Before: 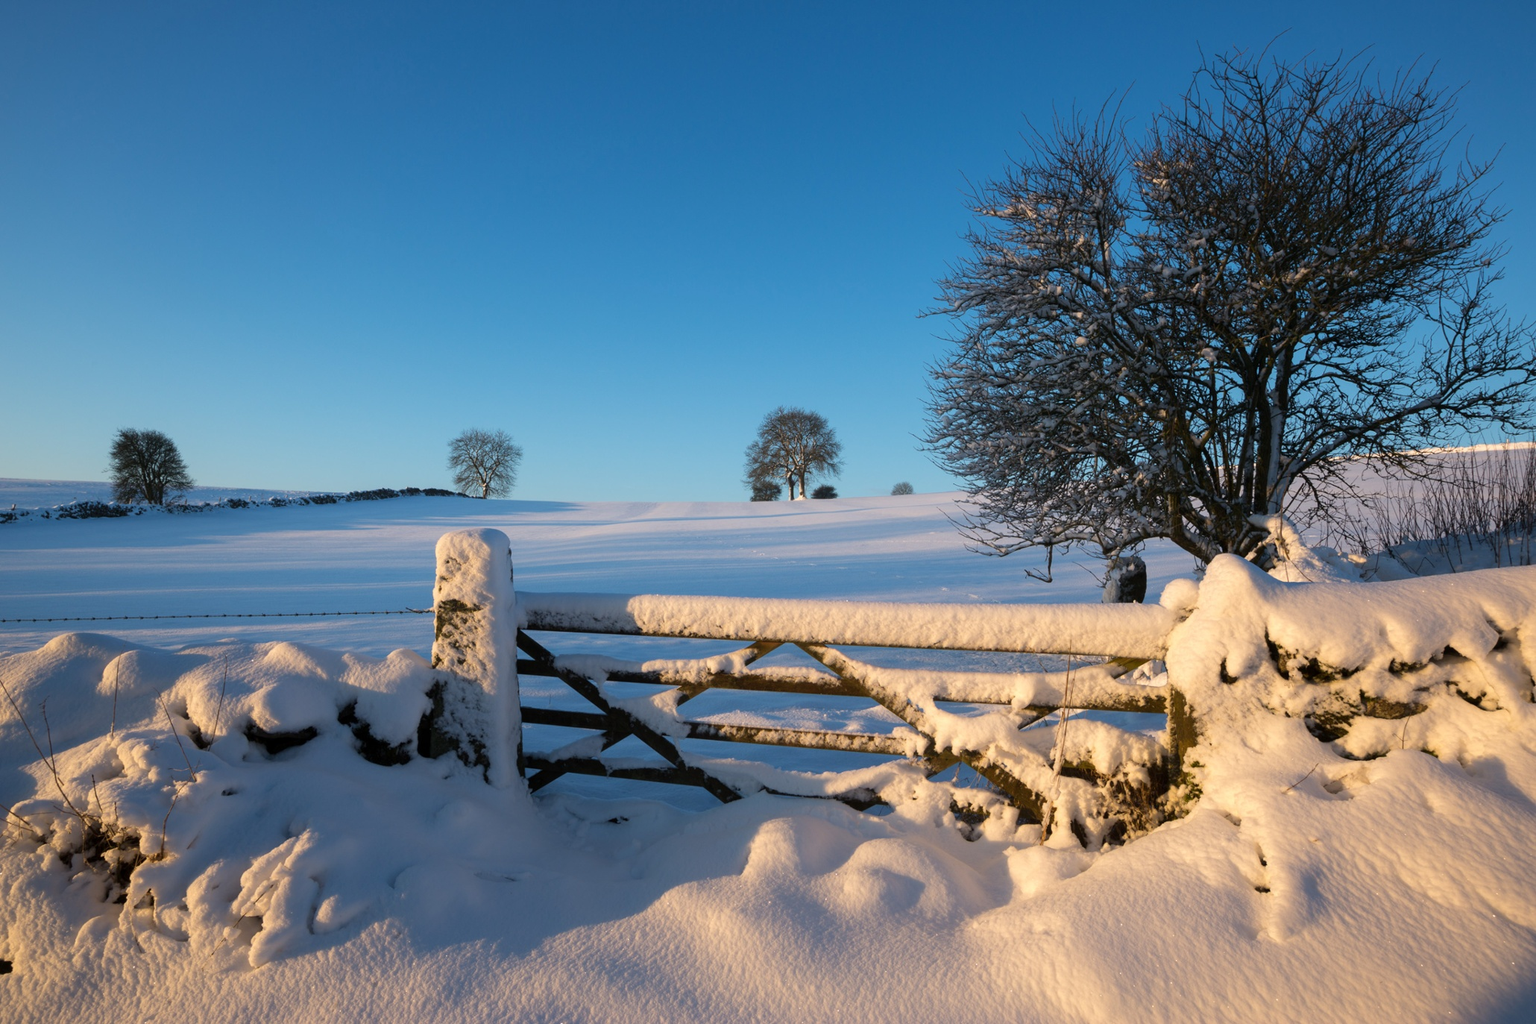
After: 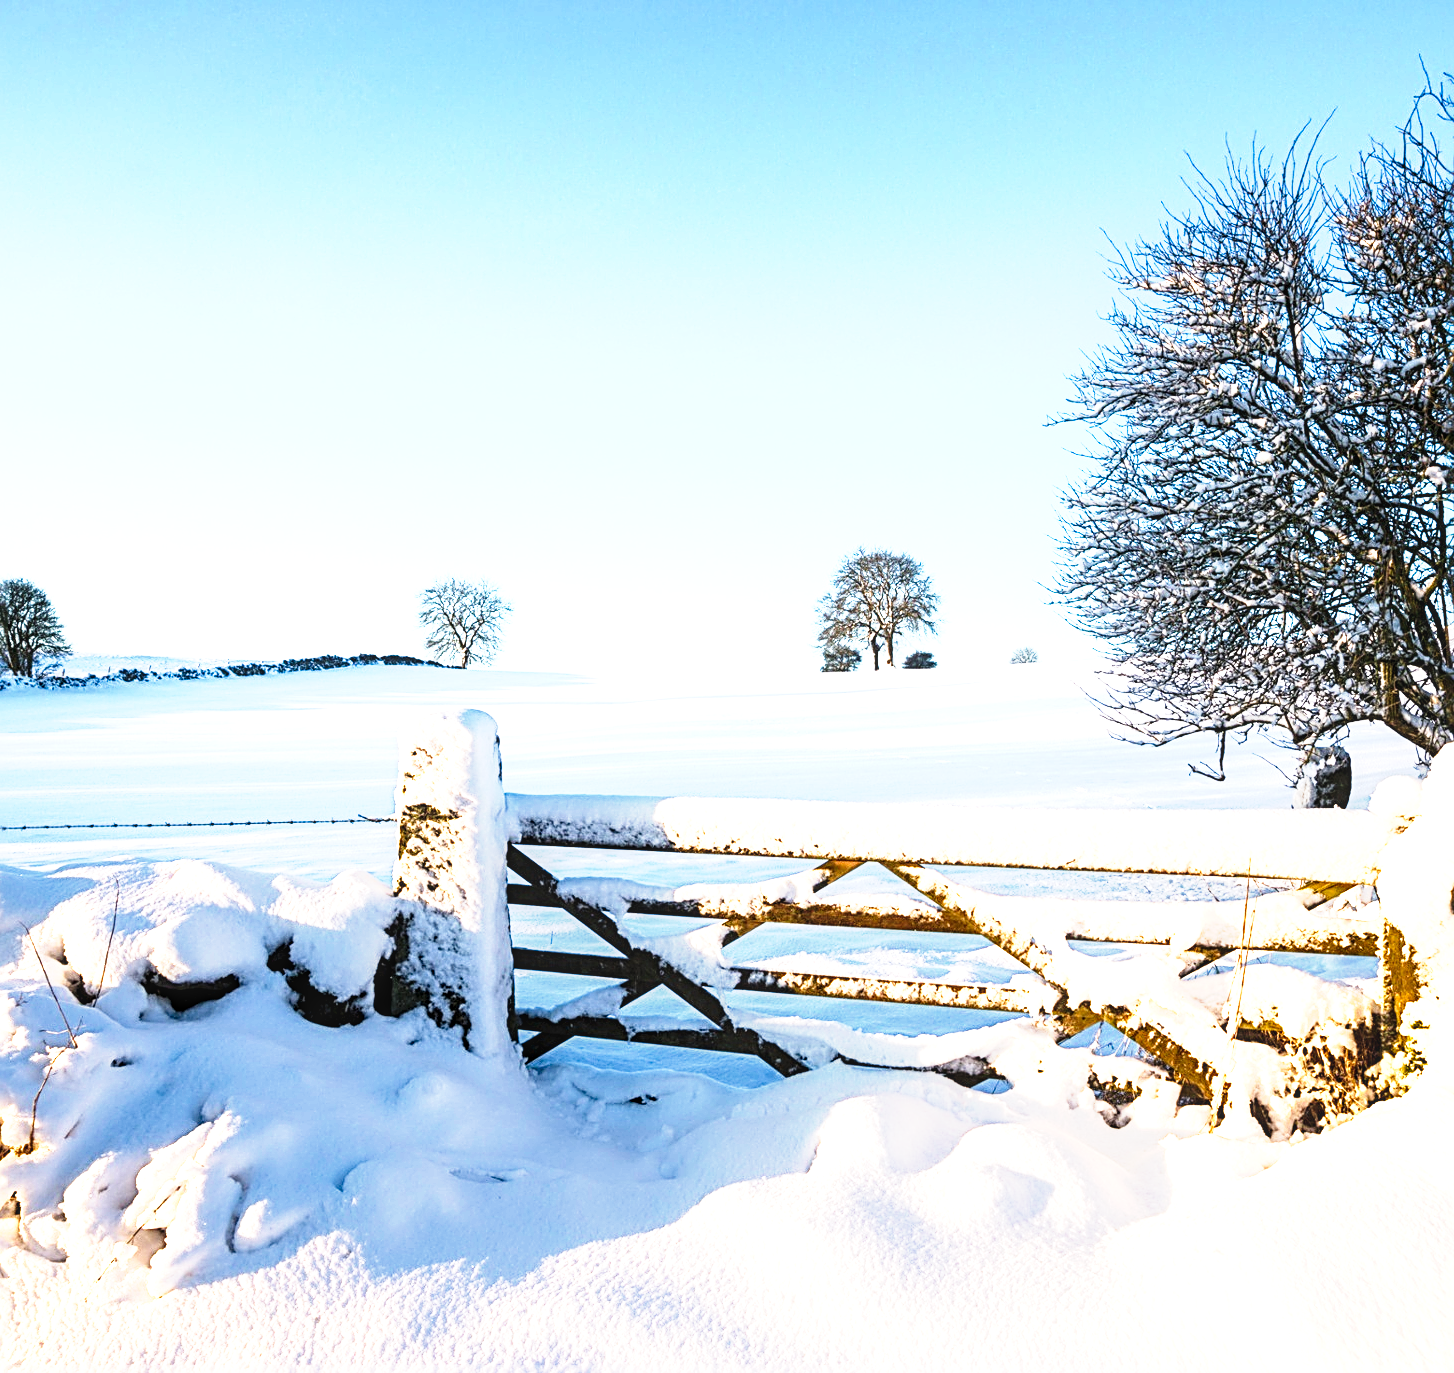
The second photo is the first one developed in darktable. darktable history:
tone curve: curves: ch0 [(0, 0.018) (0.162, 0.128) (0.434, 0.478) (0.667, 0.785) (0.819, 0.943) (1, 0.991)]; ch1 [(0, 0) (0.402, 0.36) (0.476, 0.449) (0.506, 0.505) (0.523, 0.518) (0.582, 0.586) (0.641, 0.668) (0.7, 0.741) (1, 1)]; ch2 [(0, 0) (0.416, 0.403) (0.483, 0.472) (0.503, 0.505) (0.521, 0.519) (0.547, 0.561) (0.597, 0.643) (0.699, 0.759) (0.997, 0.858)], preserve colors none
sharpen: radius 3, amount 0.756
exposure: black level correction 0.001, exposure 1.992 EV, compensate highlight preservation false
crop and rotate: left 9.076%, right 20.318%
local contrast: detail 130%
